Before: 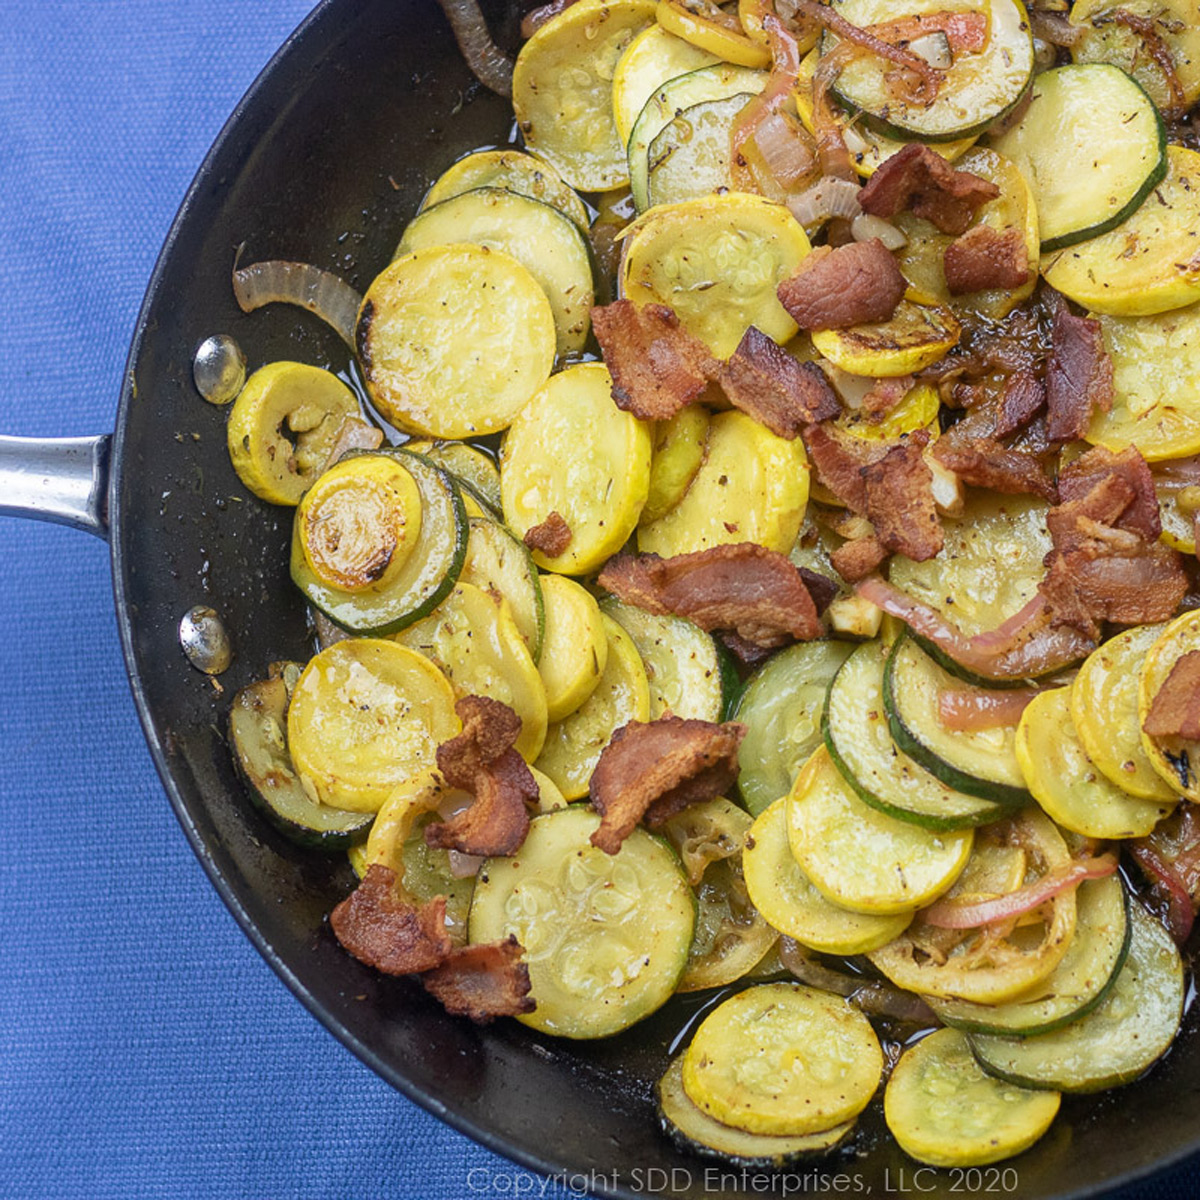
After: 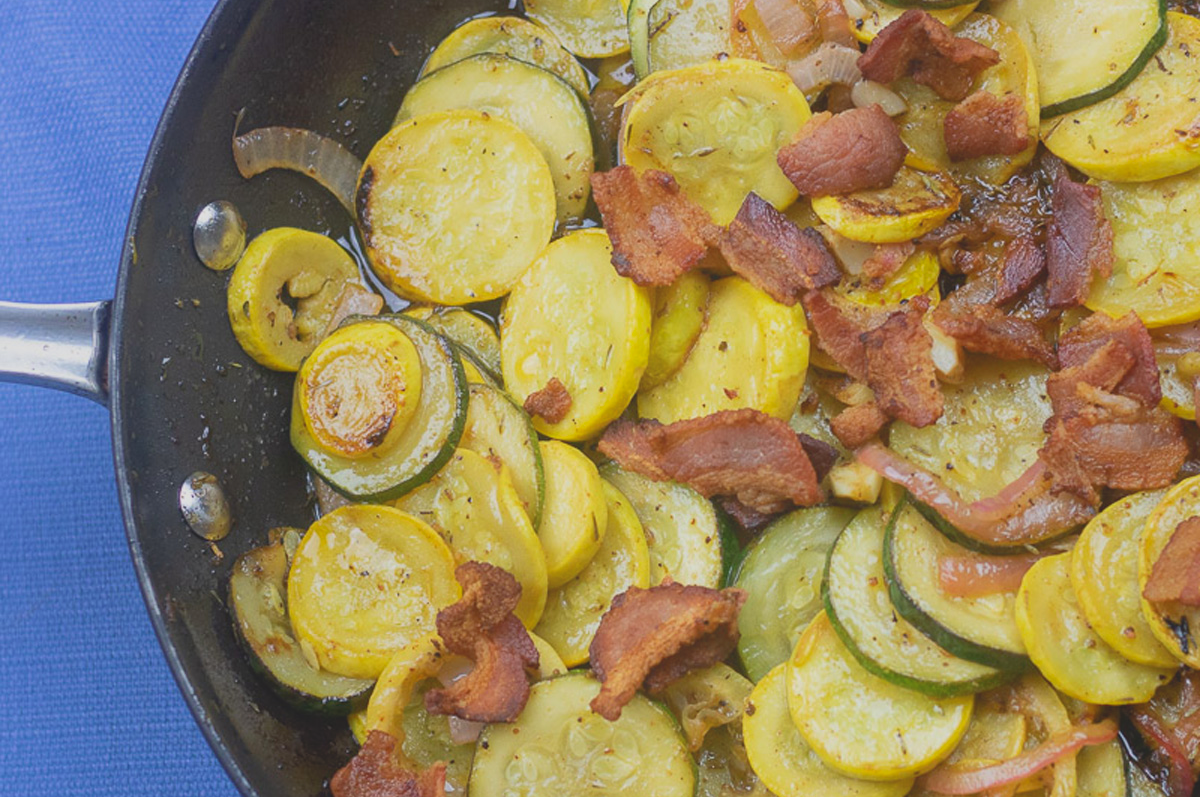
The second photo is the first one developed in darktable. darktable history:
crop: top 11.176%, bottom 22.361%
local contrast: detail 71%
